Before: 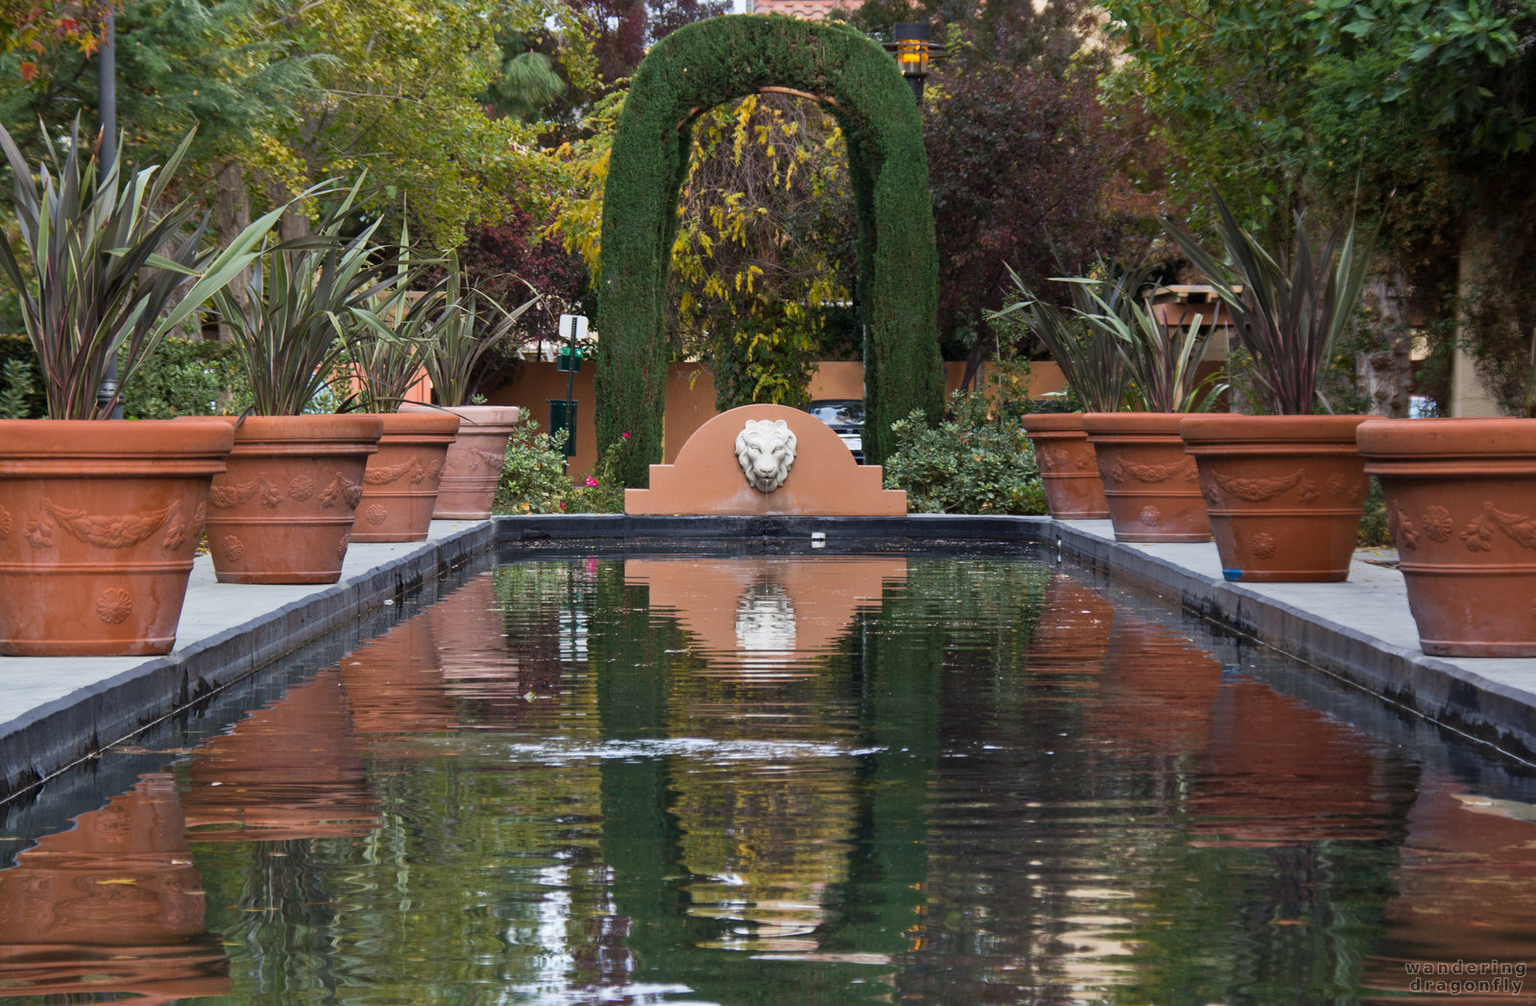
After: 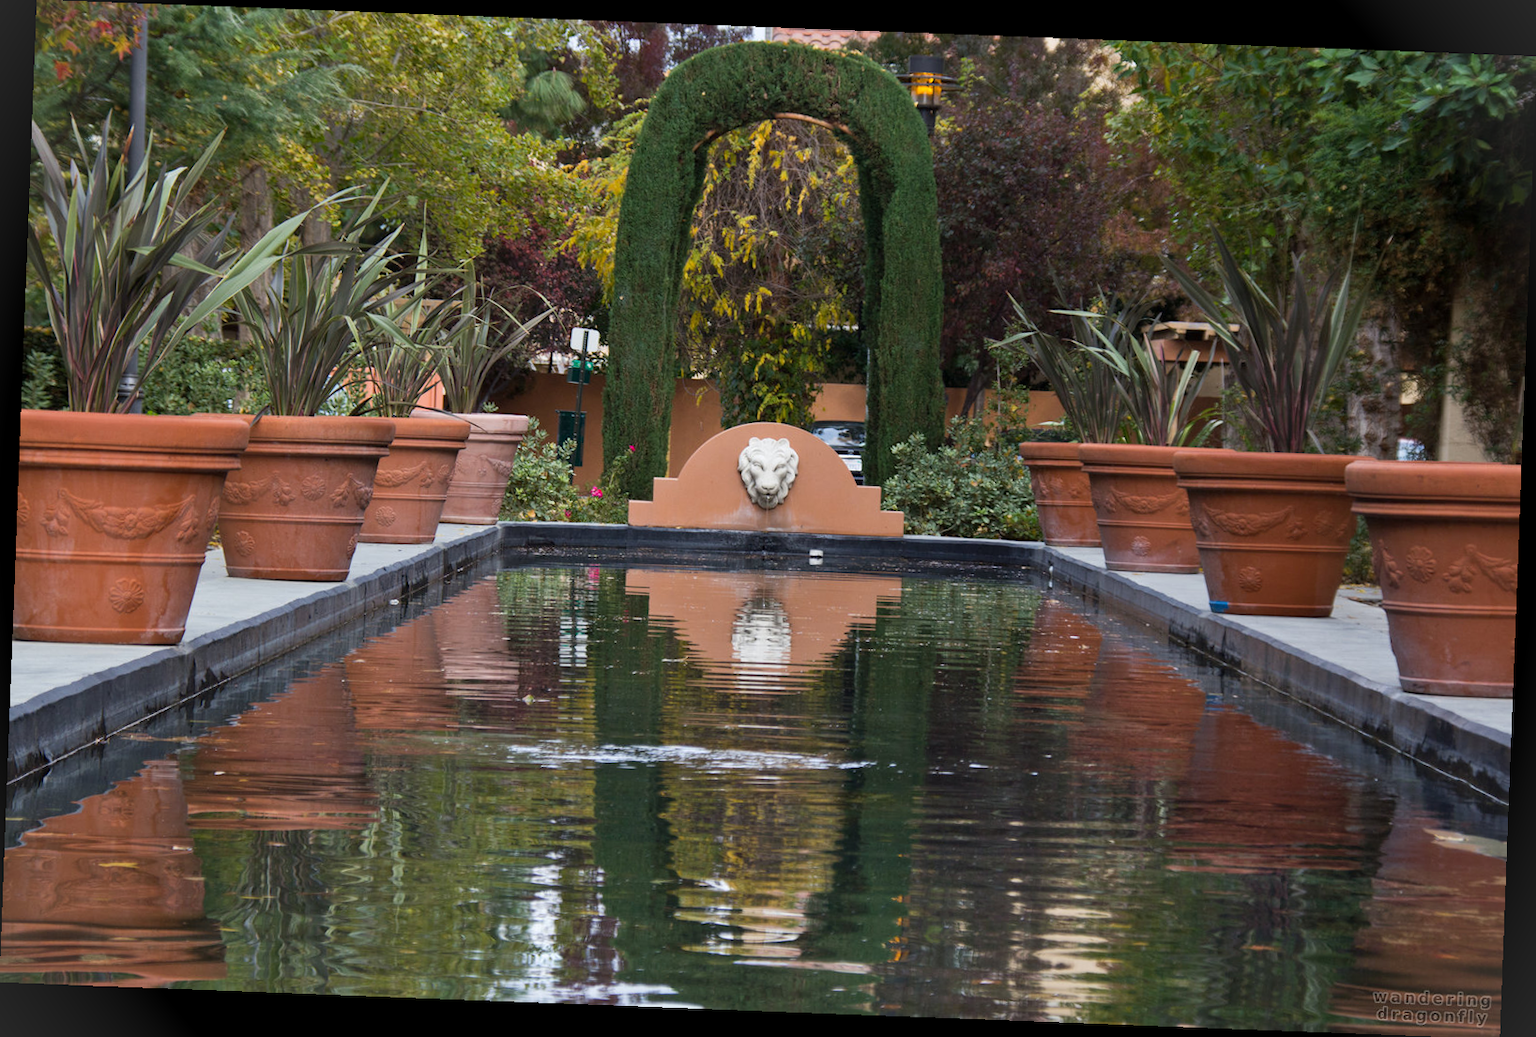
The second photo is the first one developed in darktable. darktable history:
rotate and perspective: rotation 2.17°, automatic cropping off
vignetting: fall-off start 100%, brightness 0.05, saturation 0
